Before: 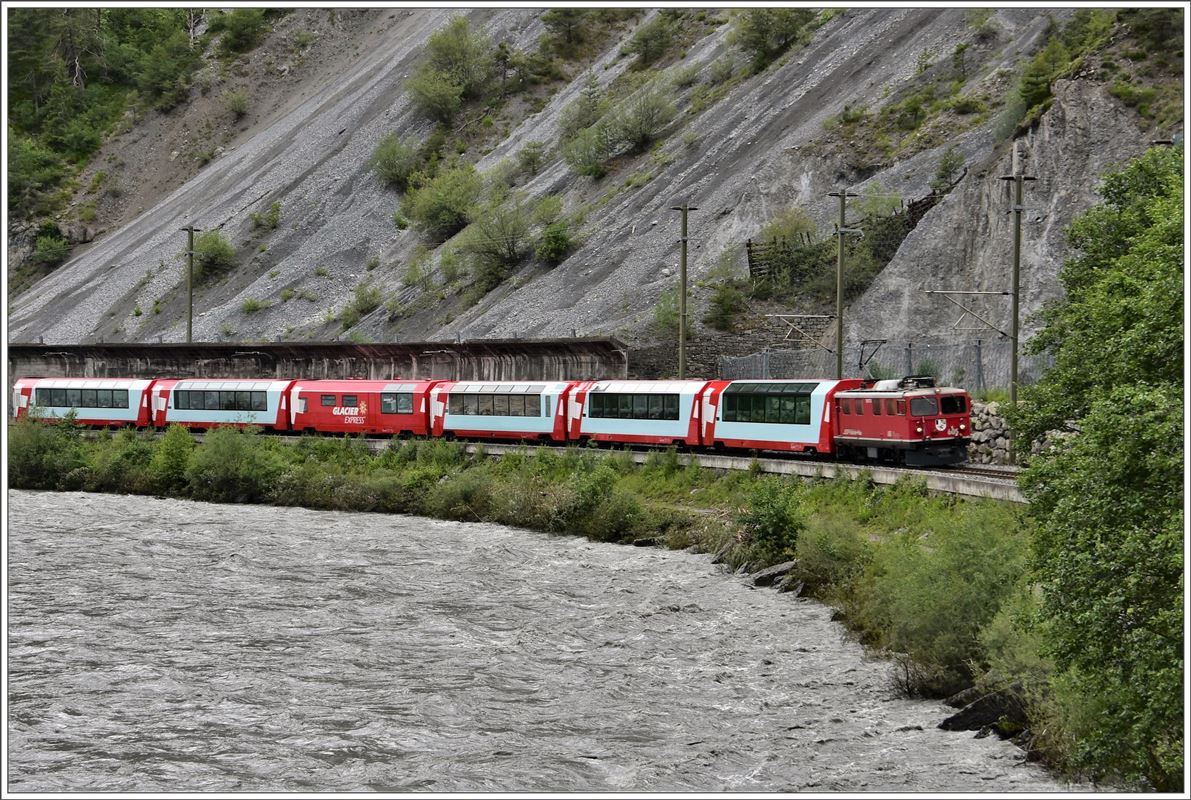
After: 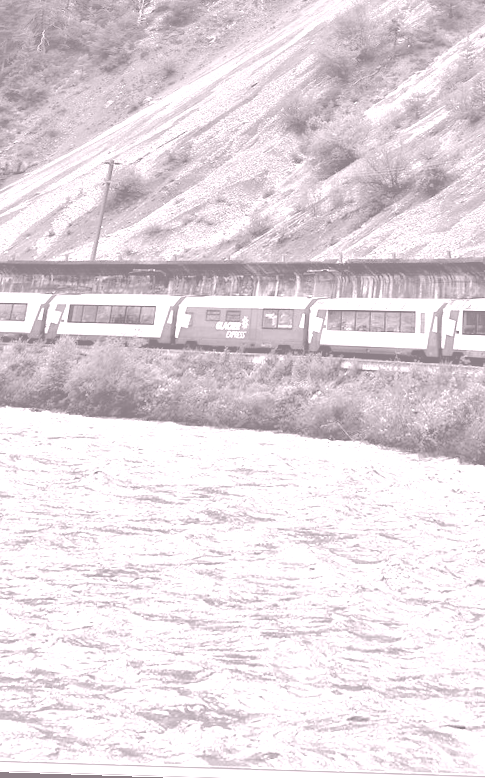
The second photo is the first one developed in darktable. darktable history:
contrast brightness saturation: brightness -0.2, saturation 0.08
crop and rotate: left 0%, top 0%, right 50.845%
tone curve: curves: ch0 [(0, 0.026) (0.181, 0.223) (0.405, 0.46) (0.456, 0.528) (0.634, 0.728) (0.877, 0.89) (0.984, 0.935)]; ch1 [(0, 0) (0.443, 0.43) (0.492, 0.488) (0.566, 0.579) (0.595, 0.625) (0.65, 0.657) (0.696, 0.725) (1, 1)]; ch2 [(0, 0) (0.33, 0.301) (0.421, 0.443) (0.447, 0.489) (0.495, 0.494) (0.537, 0.57) (0.586, 0.591) (0.663, 0.686) (1, 1)], color space Lab, independent channels, preserve colors none
colorize: hue 25.2°, saturation 83%, source mix 82%, lightness 79%, version 1
shadows and highlights: on, module defaults
rotate and perspective: rotation 0.72°, lens shift (vertical) -0.352, lens shift (horizontal) -0.051, crop left 0.152, crop right 0.859, crop top 0.019, crop bottom 0.964
color correction: highlights a* -0.137, highlights b* 0.137
